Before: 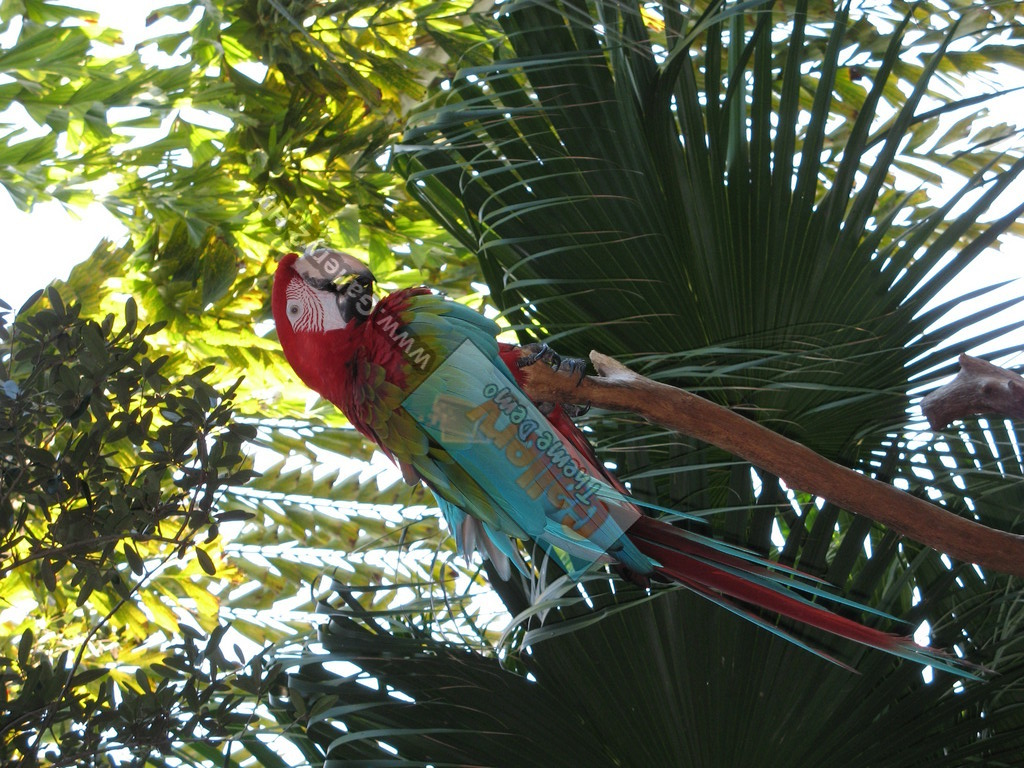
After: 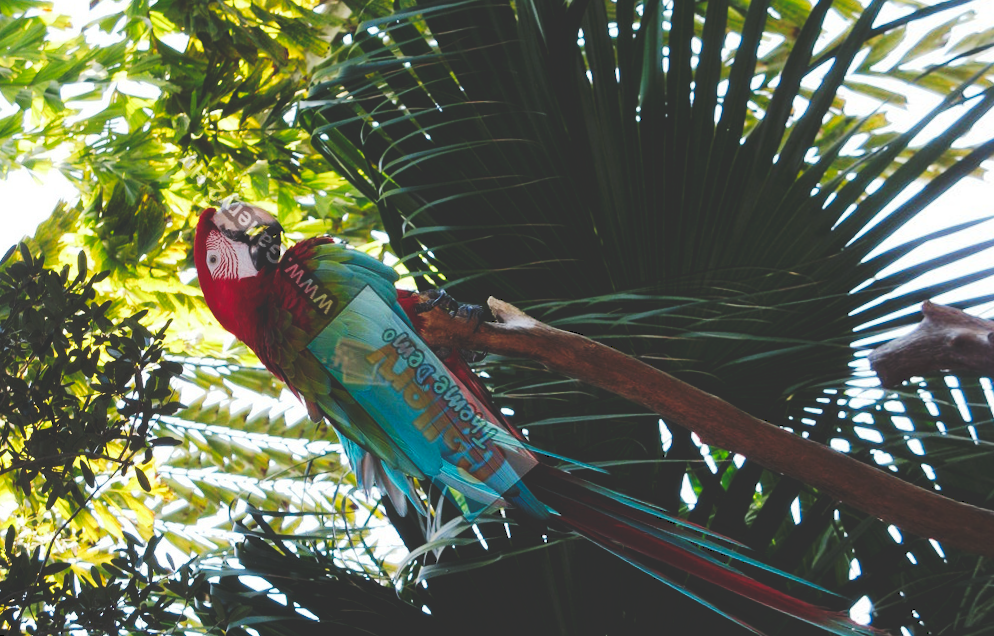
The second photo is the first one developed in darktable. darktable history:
rotate and perspective: rotation 0.72°, lens shift (vertical) -0.352, lens shift (horizontal) -0.051, crop left 0.152, crop right 0.859, crop top 0.019, crop bottom 0.964
tone curve: curves: ch0 [(0, 0) (0.003, 0.19) (0.011, 0.192) (0.025, 0.192) (0.044, 0.194) (0.069, 0.196) (0.1, 0.197) (0.136, 0.198) (0.177, 0.216) (0.224, 0.236) (0.277, 0.269) (0.335, 0.331) (0.399, 0.418) (0.468, 0.515) (0.543, 0.621) (0.623, 0.725) (0.709, 0.804) (0.801, 0.859) (0.898, 0.913) (1, 1)], preserve colors none
